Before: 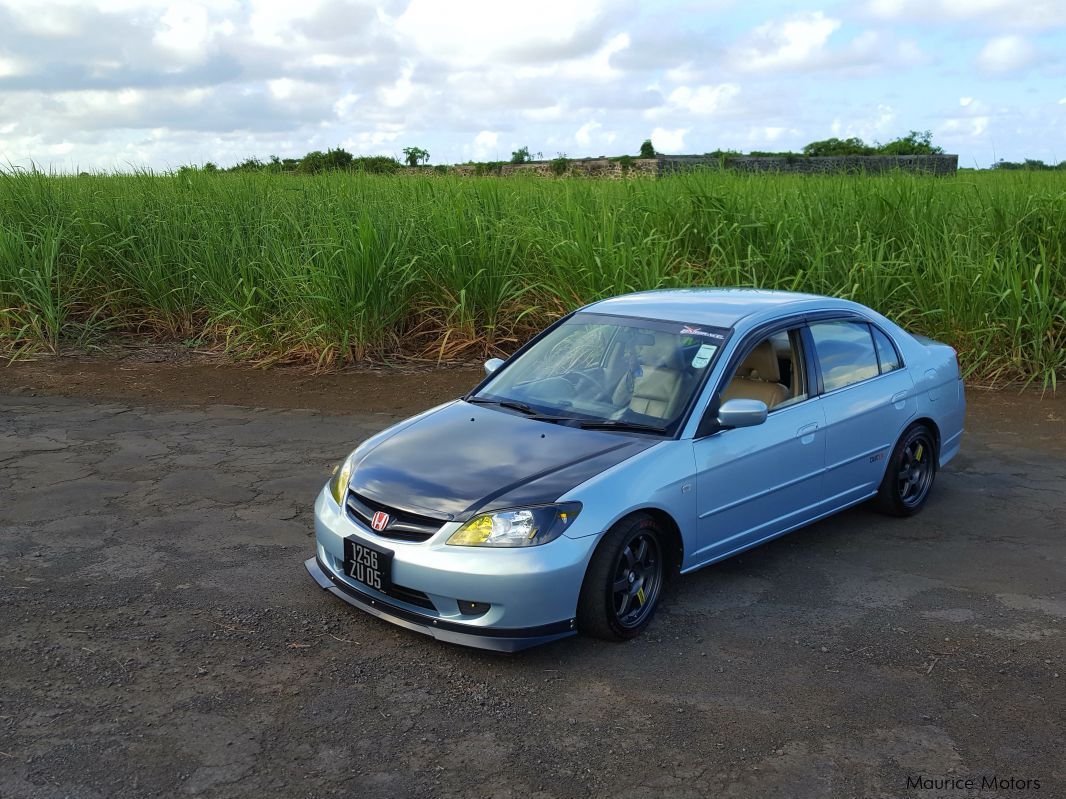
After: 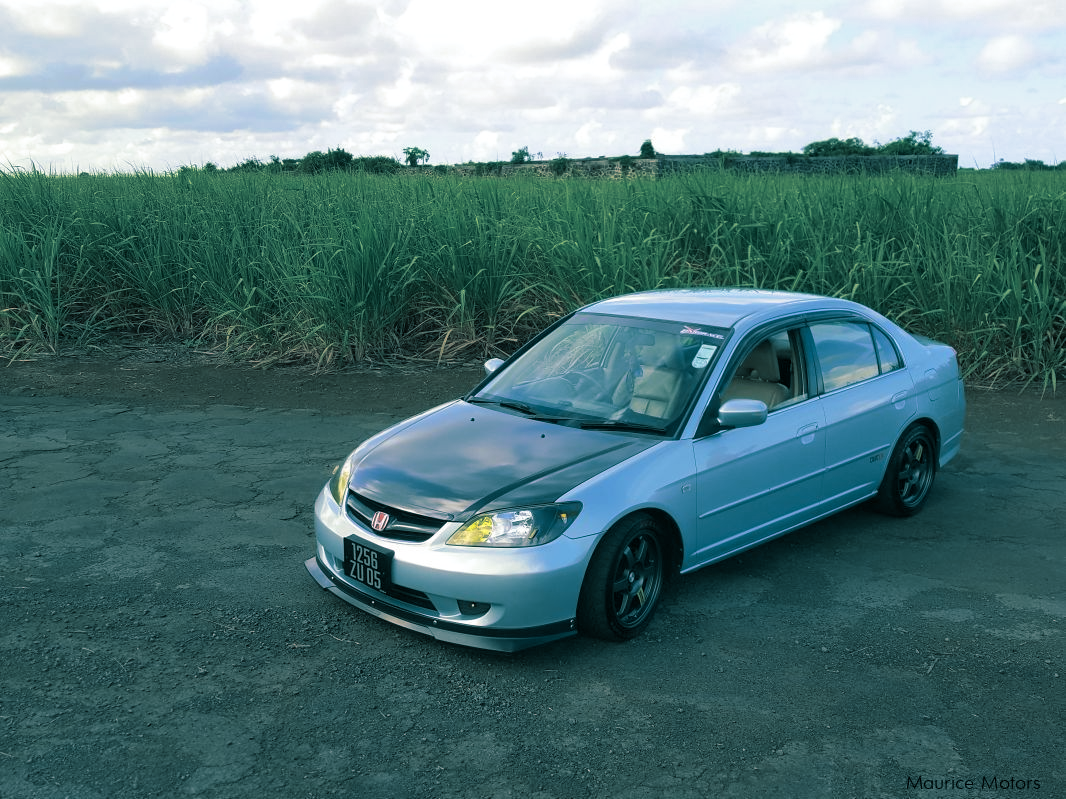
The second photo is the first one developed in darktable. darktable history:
white balance: red 1.004, blue 1.024
split-toning: shadows › hue 186.43°, highlights › hue 49.29°, compress 30.29%
